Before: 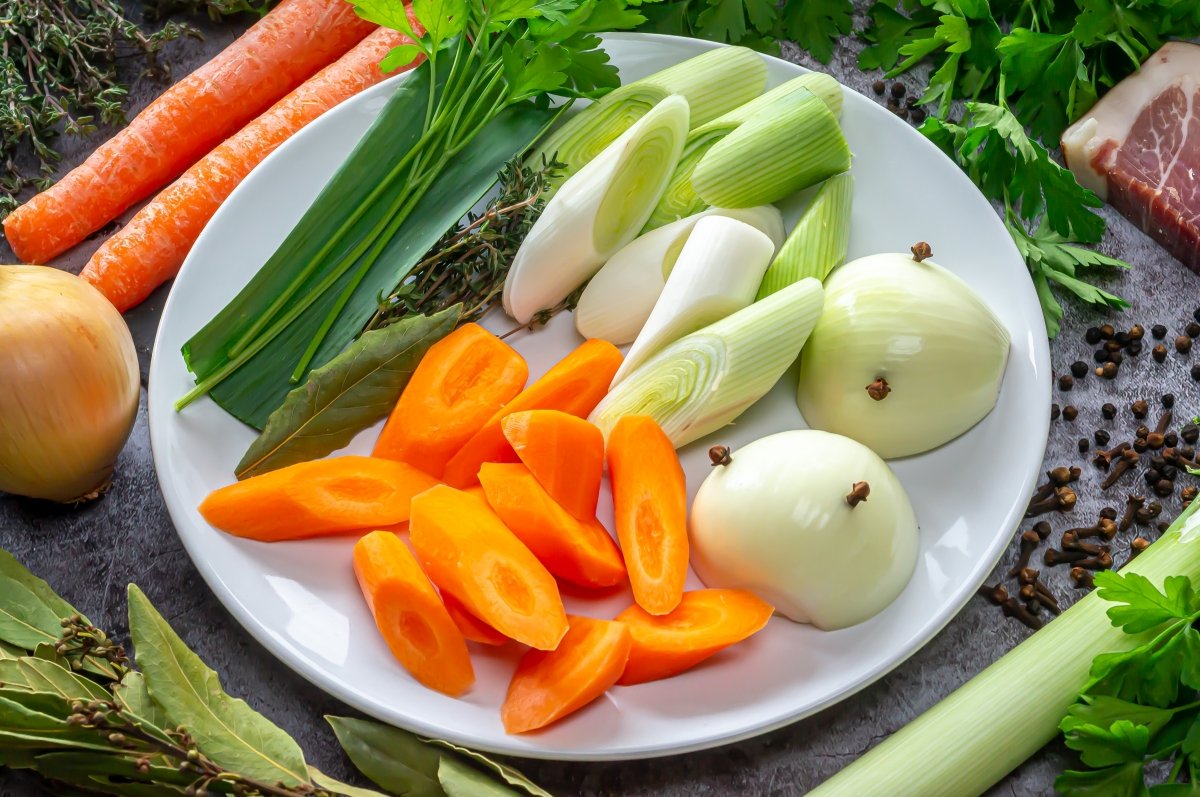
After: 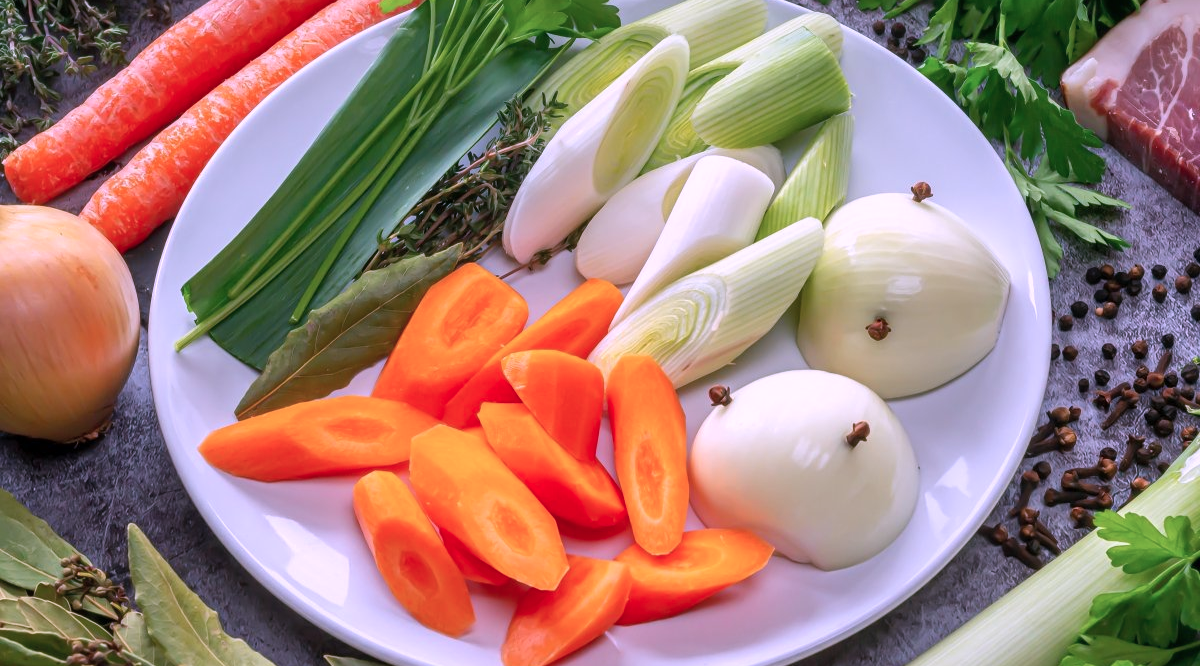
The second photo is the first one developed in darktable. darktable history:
crop: top 7.625%, bottom 8.027%
color correction: highlights a* 15.03, highlights b* -25.07
shadows and highlights: shadows 25, highlights -25
